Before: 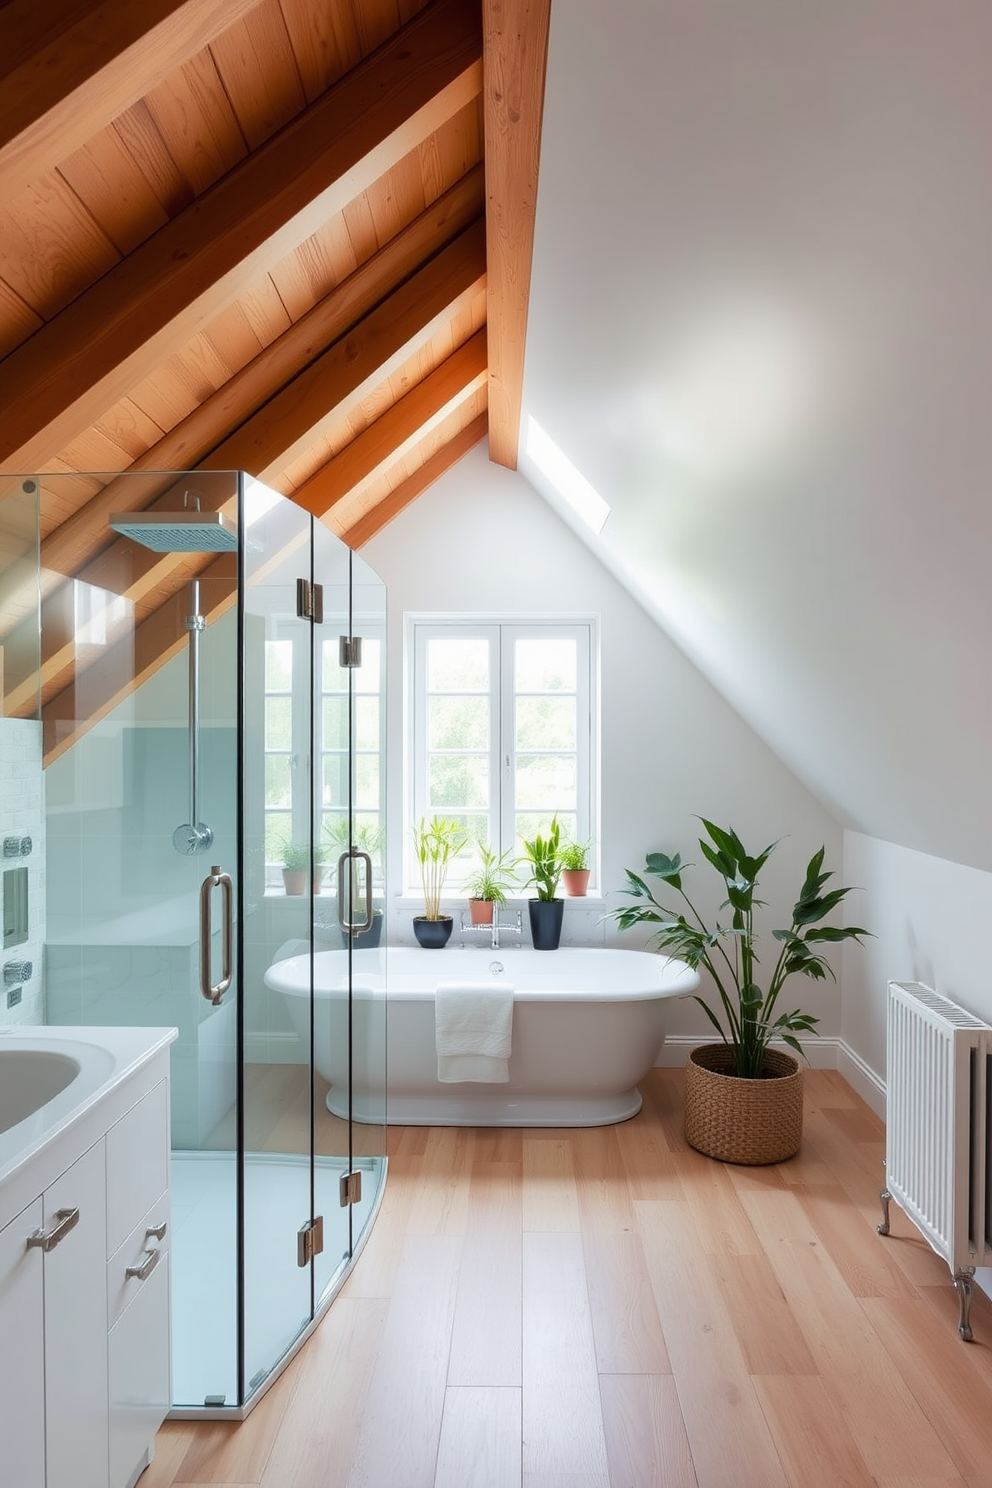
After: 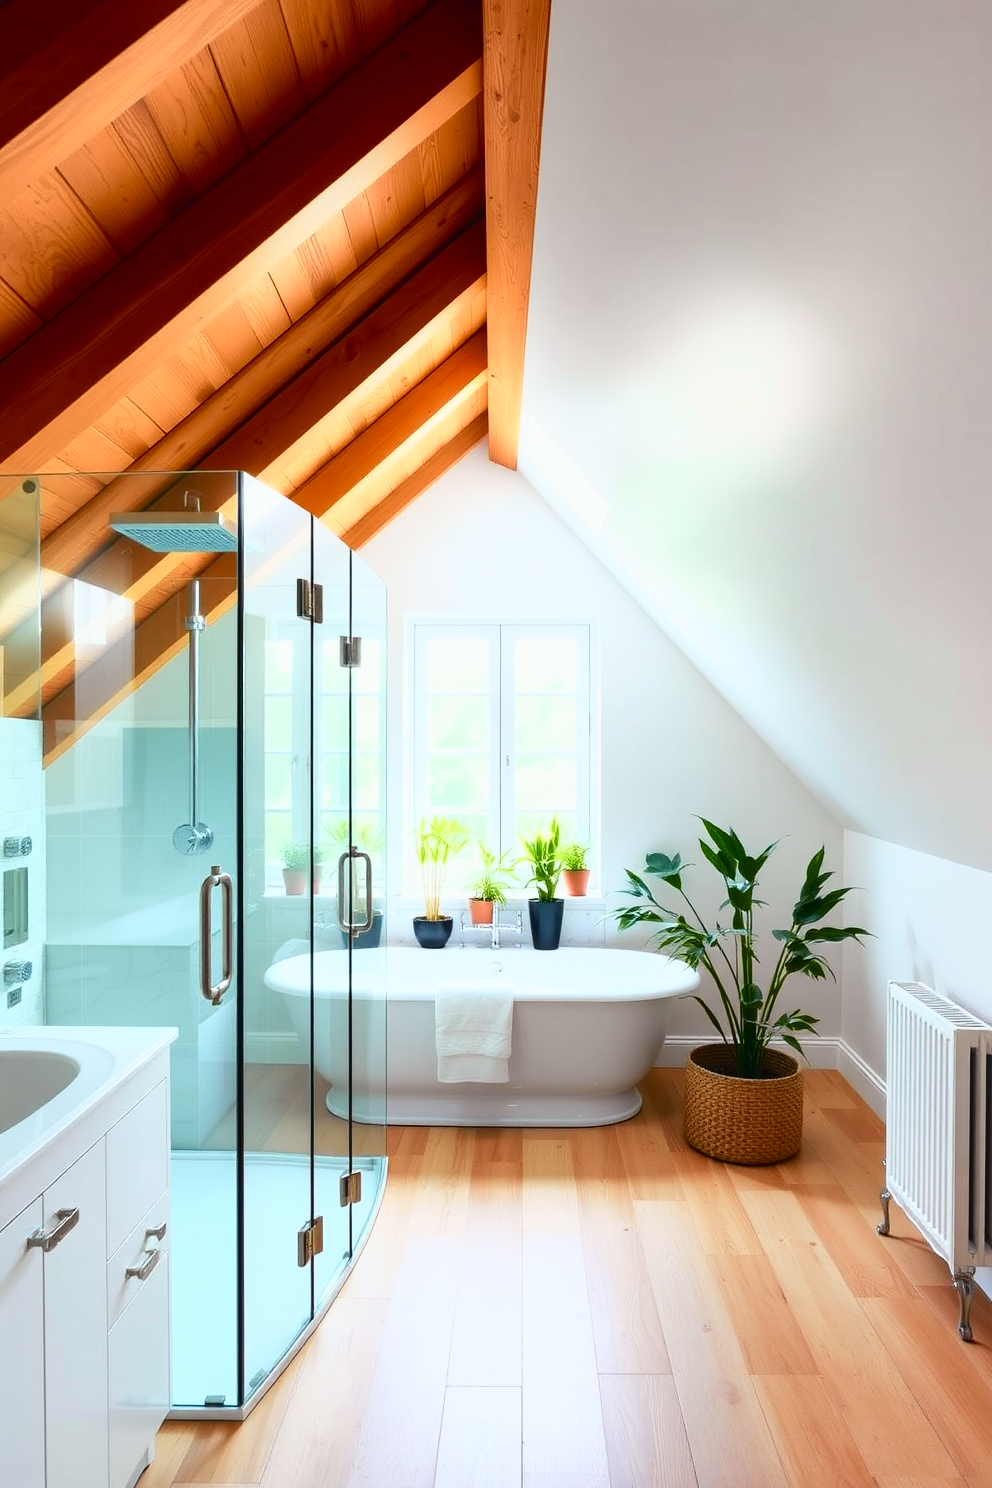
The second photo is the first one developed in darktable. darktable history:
tone curve: curves: ch0 [(0, 0.018) (0.162, 0.128) (0.434, 0.478) (0.667, 0.785) (0.819, 0.943) (1, 0.991)]; ch1 [(0, 0) (0.402, 0.36) (0.476, 0.449) (0.506, 0.505) (0.523, 0.518) (0.579, 0.626) (0.641, 0.668) (0.693, 0.745) (0.861, 0.934) (1, 1)]; ch2 [(0, 0) (0.424, 0.388) (0.483, 0.472) (0.503, 0.505) (0.521, 0.519) (0.547, 0.581) (0.582, 0.648) (0.699, 0.759) (0.997, 0.858)], color space Lab, independent channels
